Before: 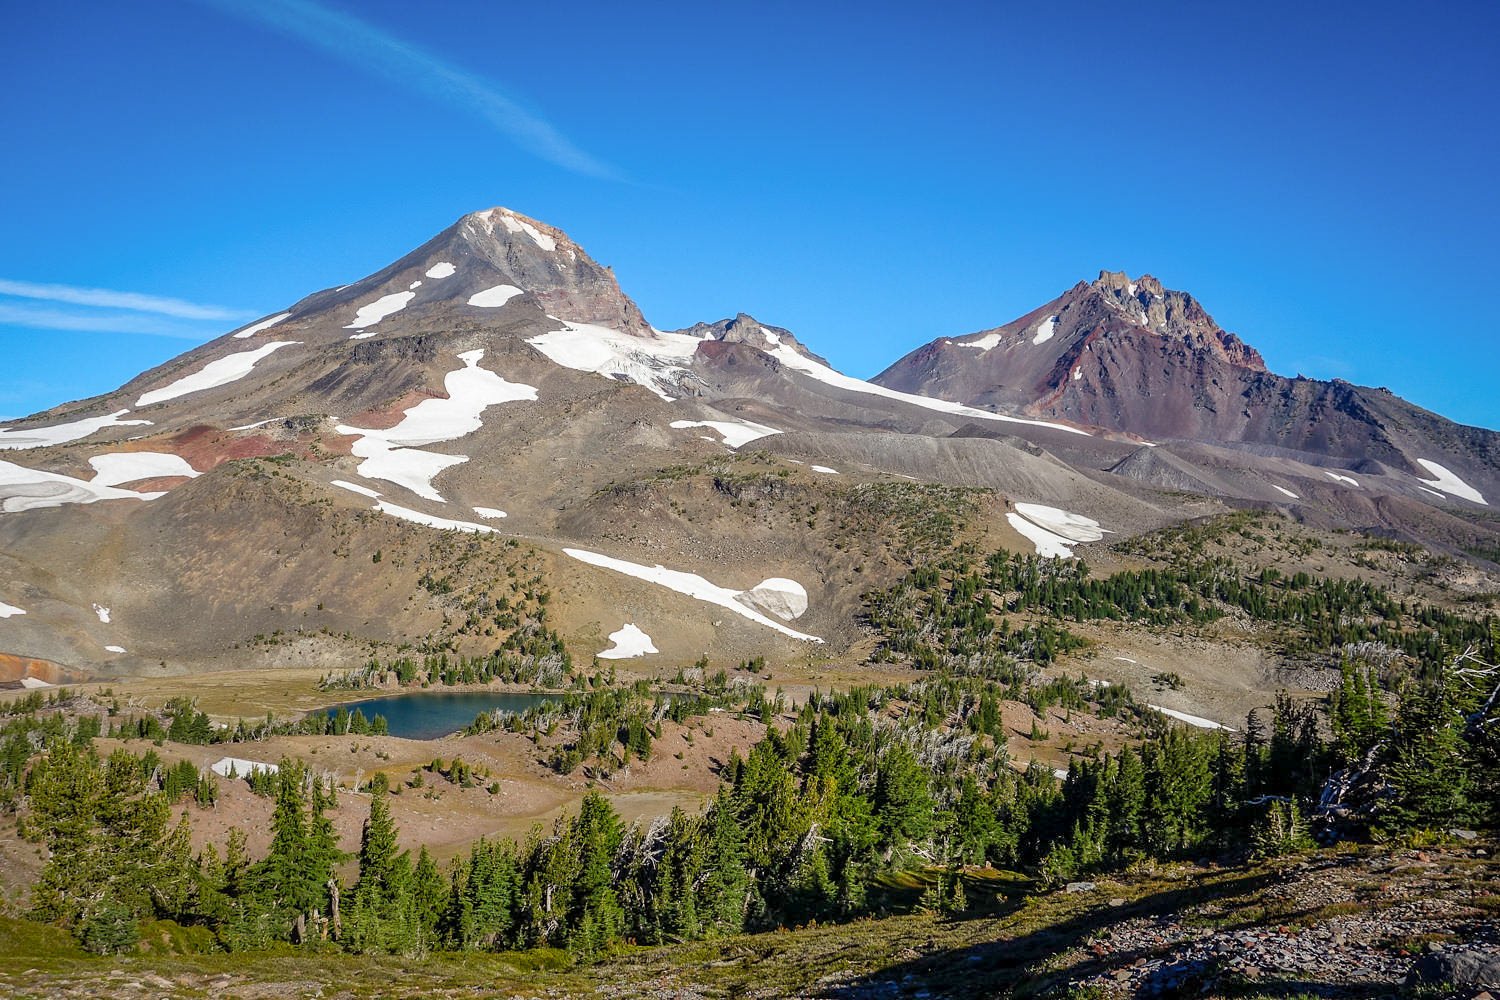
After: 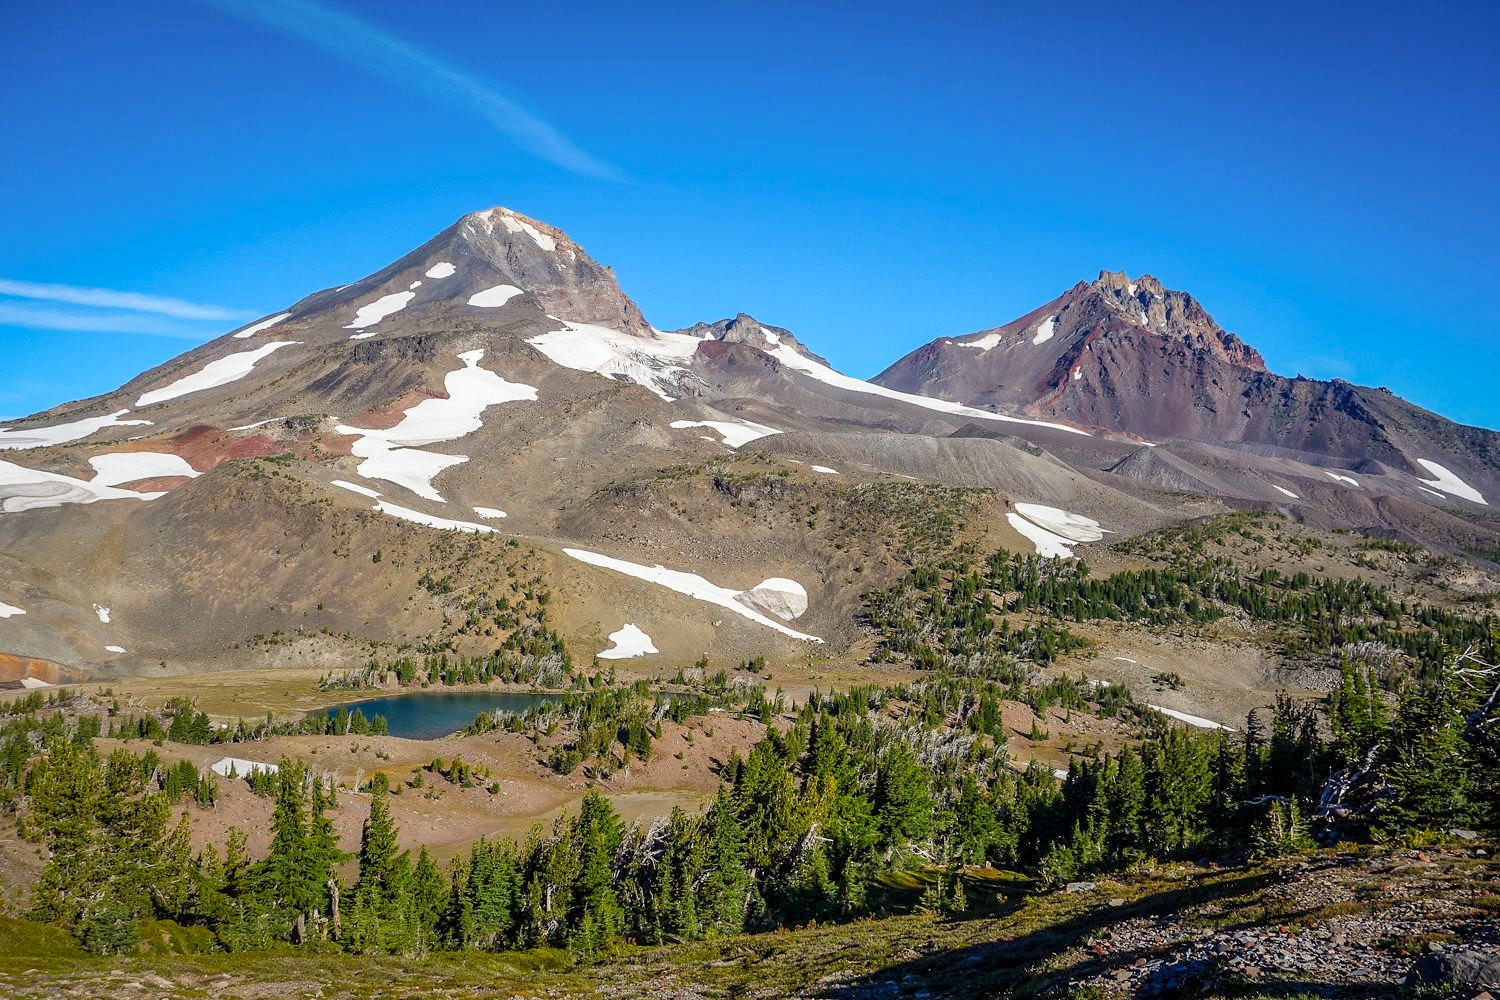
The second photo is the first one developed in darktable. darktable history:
color balance rgb: linear chroma grading › global chroma 0.558%, perceptual saturation grading › global saturation 4.914%, global vibrance 10.912%
